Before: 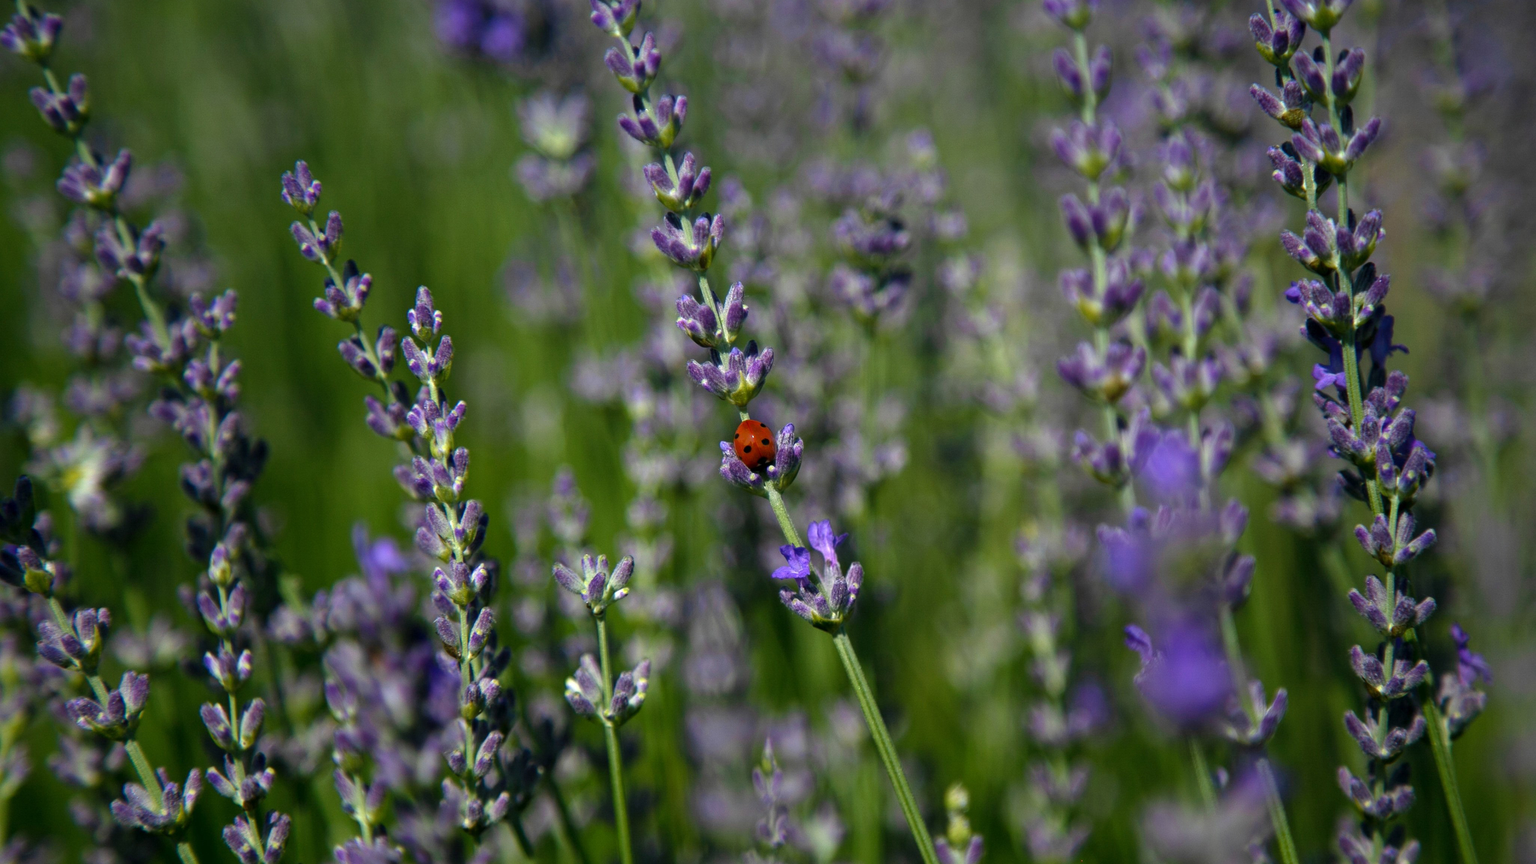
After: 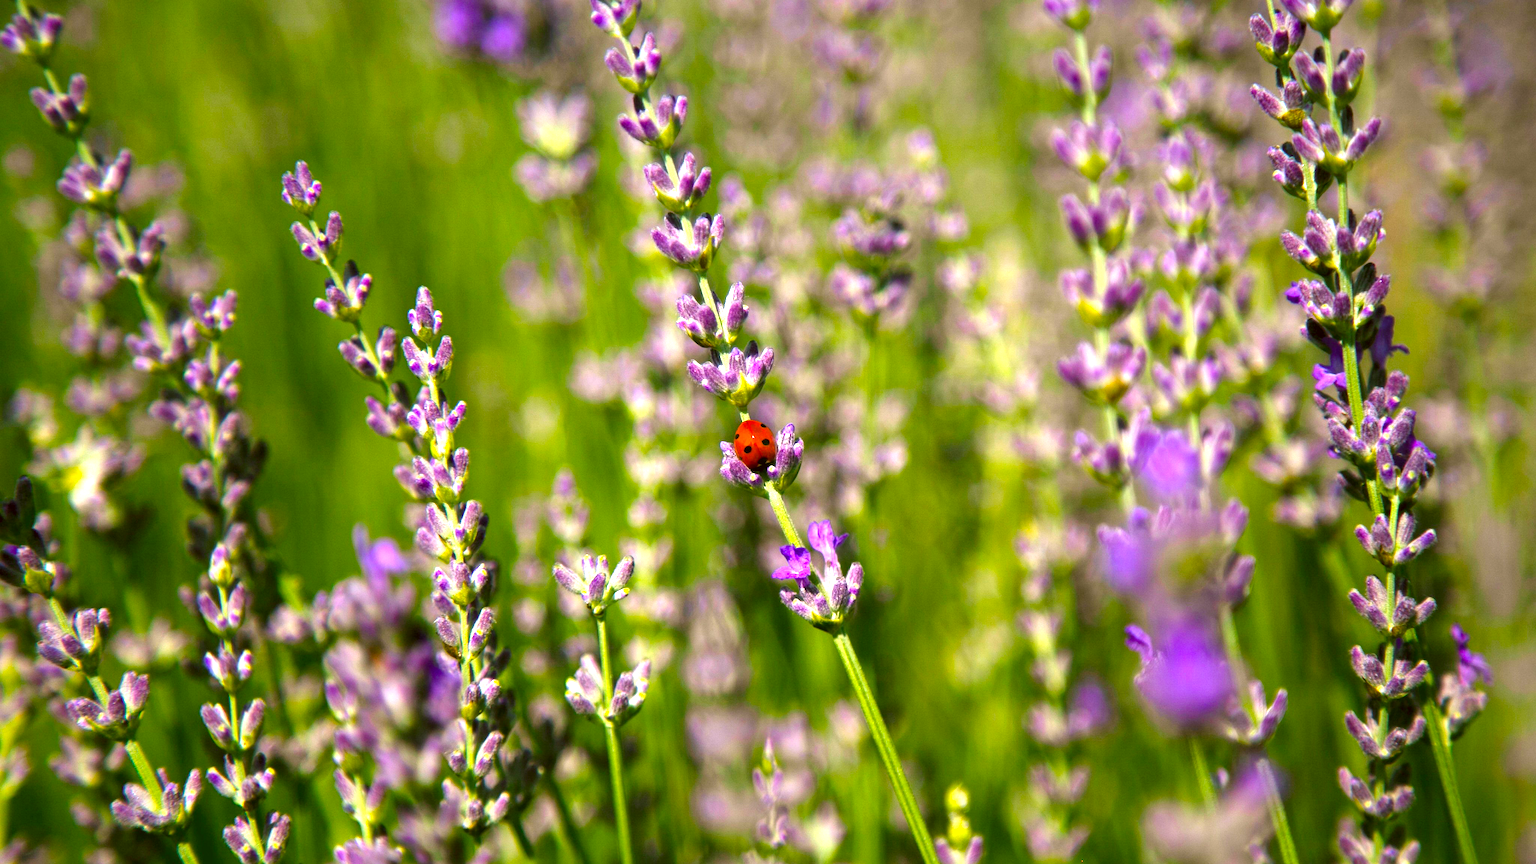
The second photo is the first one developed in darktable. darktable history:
color balance rgb: shadows fall-off 102.818%, linear chroma grading › global chroma 8.675%, perceptual saturation grading › global saturation 25.201%, mask middle-gray fulcrum 22.275%
exposure: black level correction 0, exposure 1.517 EV, compensate highlight preservation false
color correction: highlights a* 8.94, highlights b* 15.42, shadows a* -0.574, shadows b* 27.21
